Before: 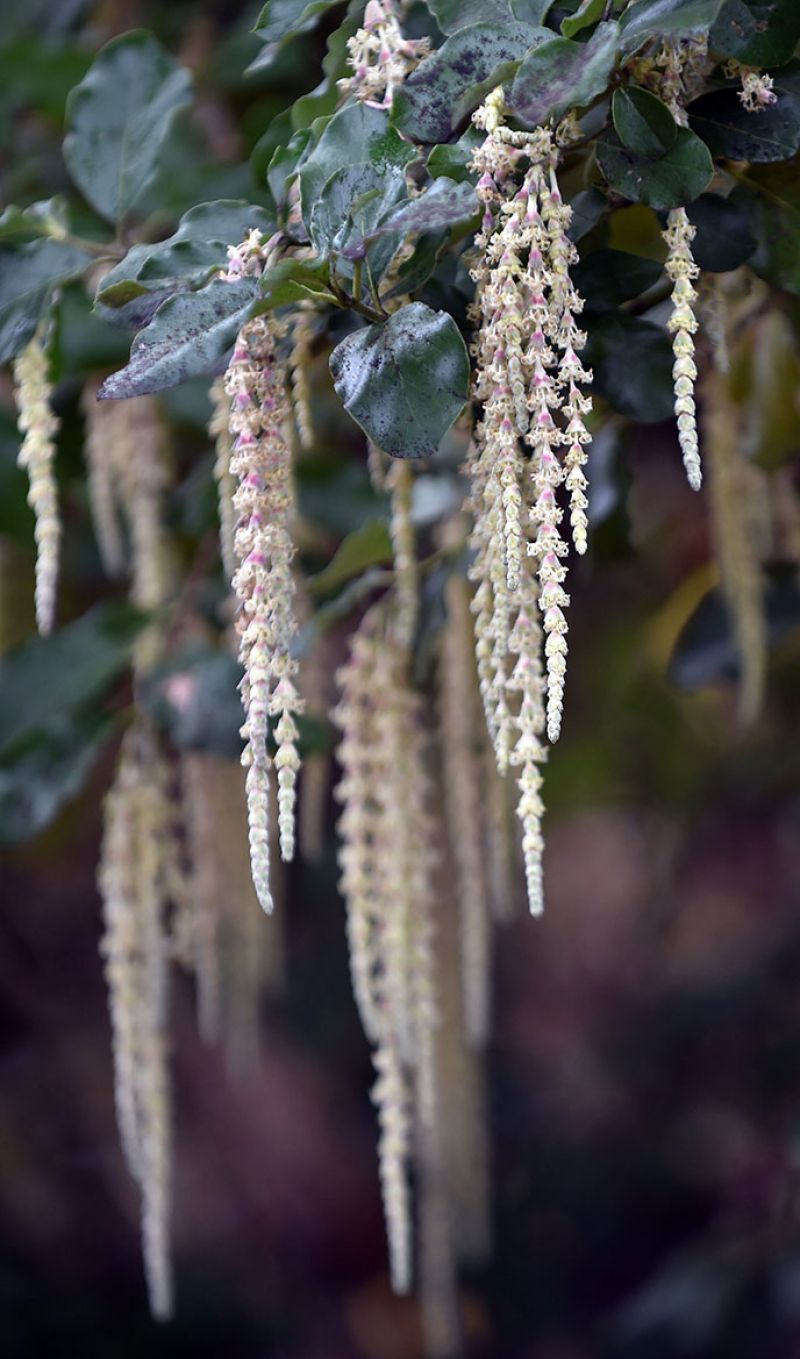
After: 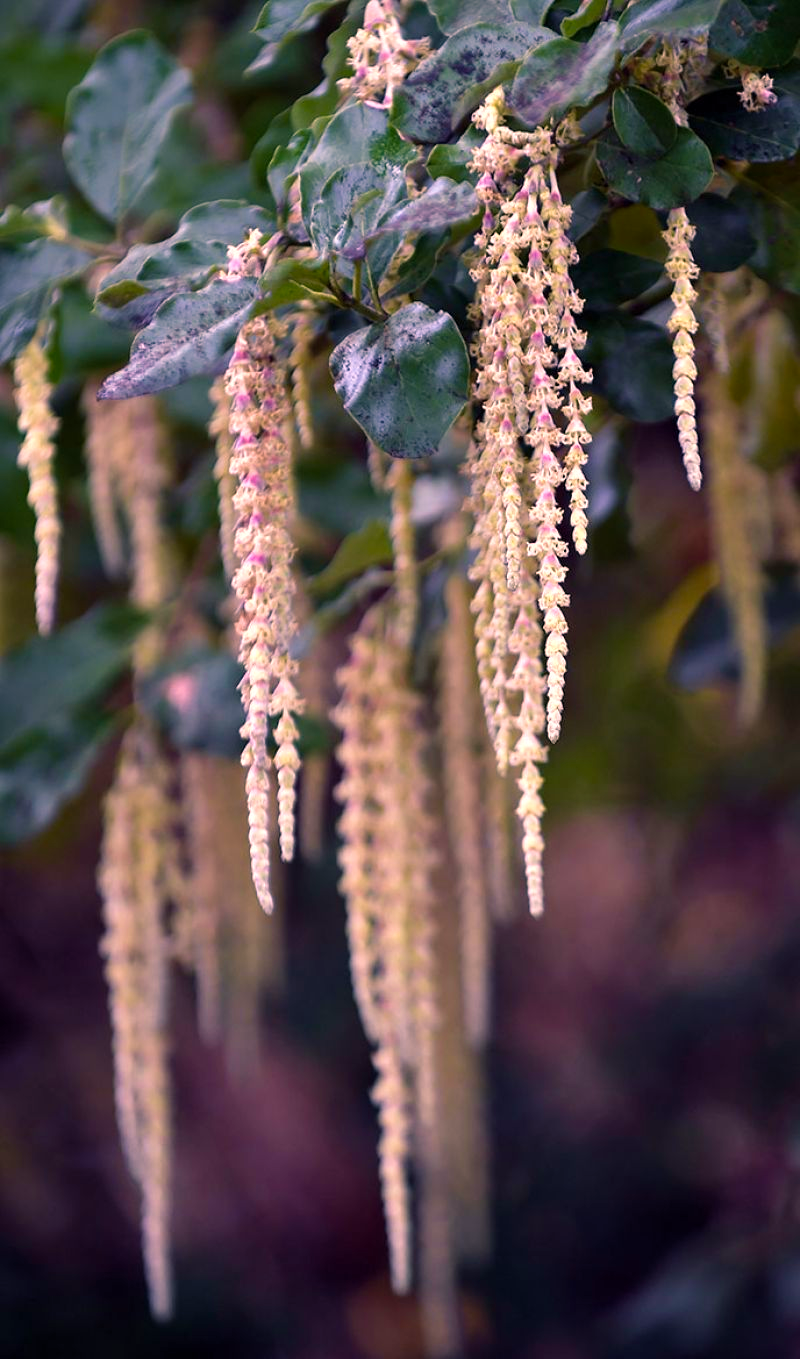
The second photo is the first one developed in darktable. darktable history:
exposure: exposure 0.203 EV, compensate highlight preservation false
contrast brightness saturation: saturation -0.05
color balance rgb: highlights gain › chroma 4.433%, highlights gain › hue 32.46°, perceptual saturation grading › global saturation 29.573%
velvia: strength 27.38%
